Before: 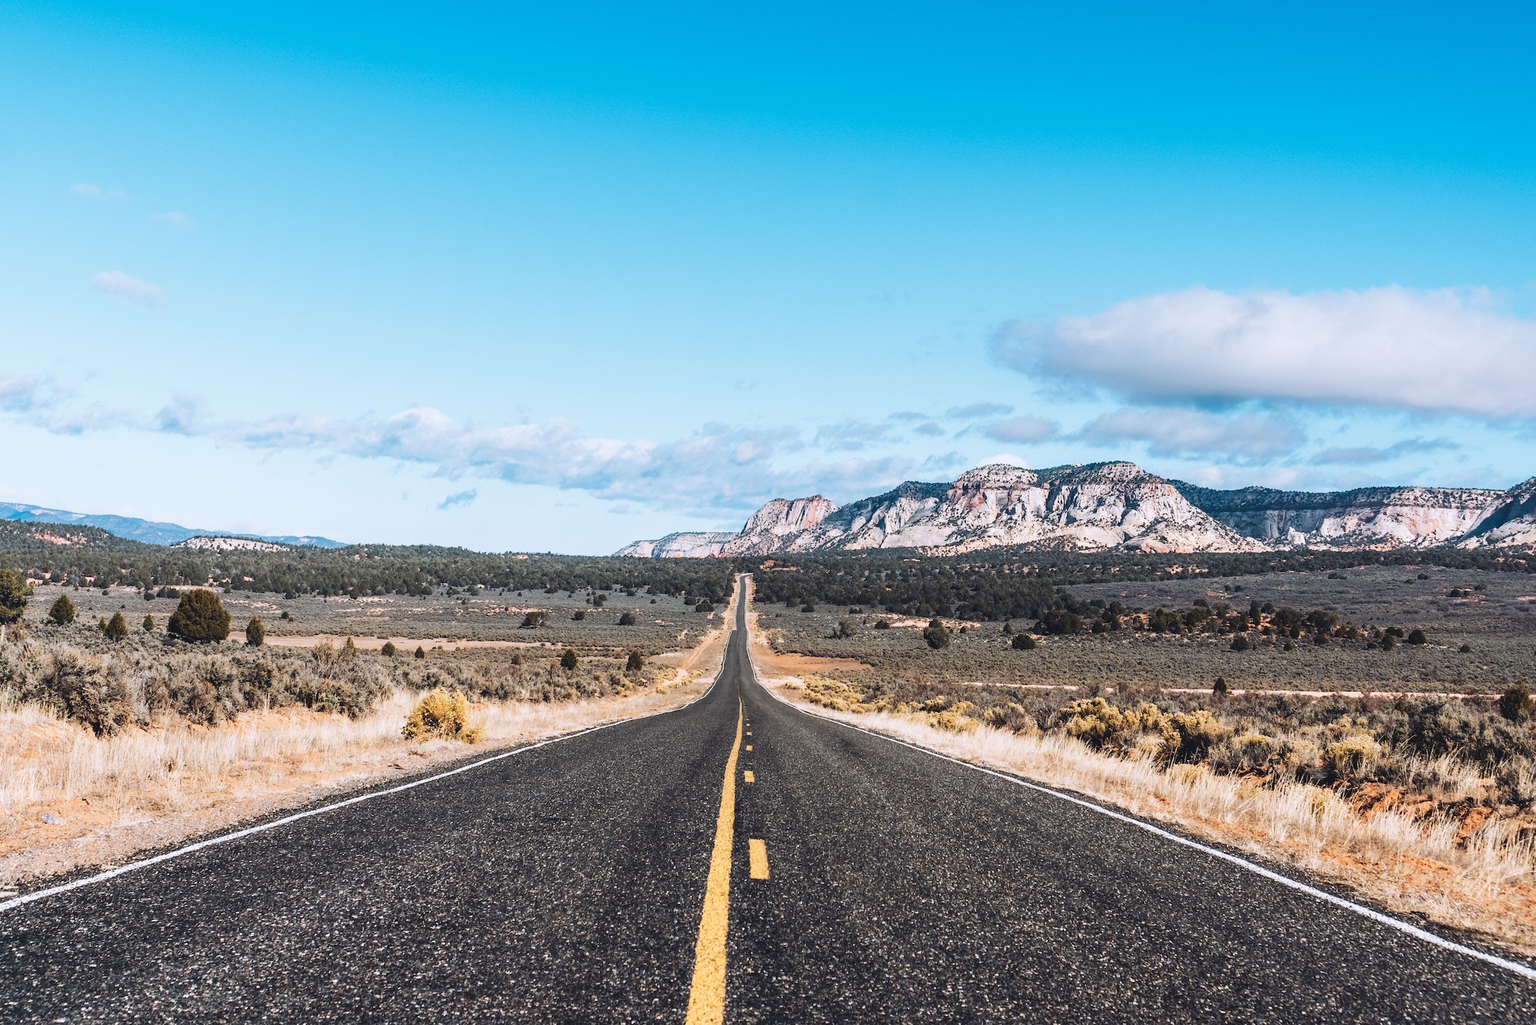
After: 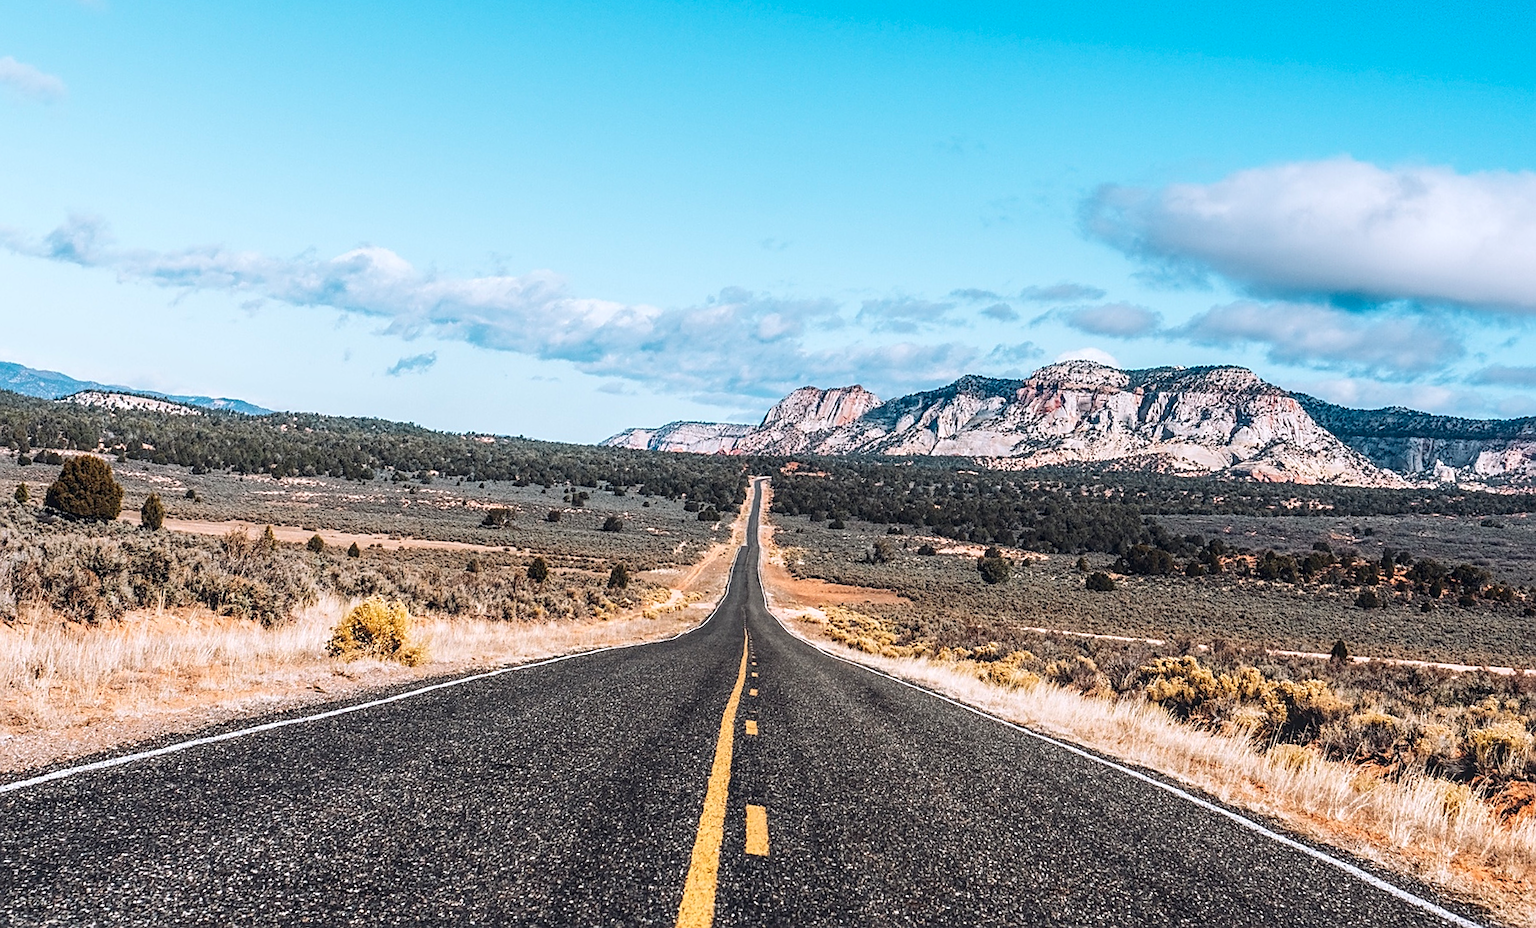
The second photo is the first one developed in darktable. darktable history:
crop and rotate: angle -3.43°, left 9.732%, top 20.832%, right 12.352%, bottom 11.788%
sharpen: on, module defaults
local contrast: detail 130%
